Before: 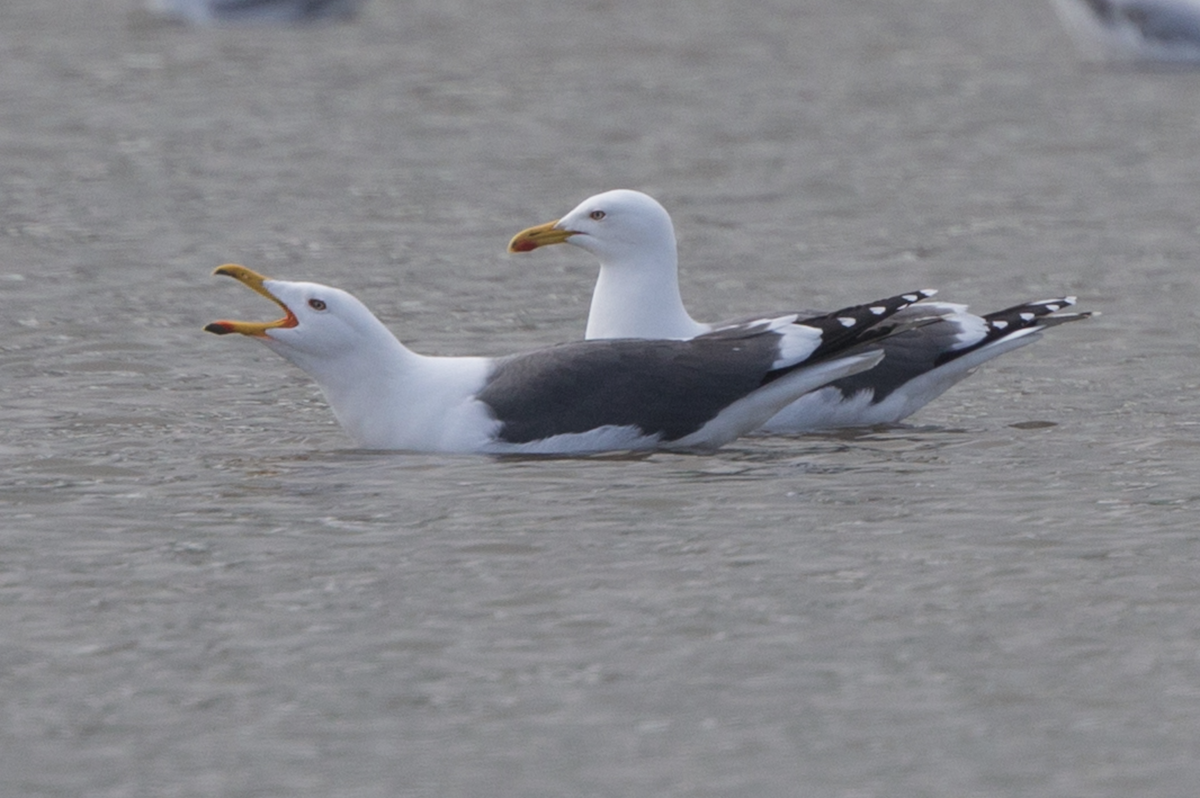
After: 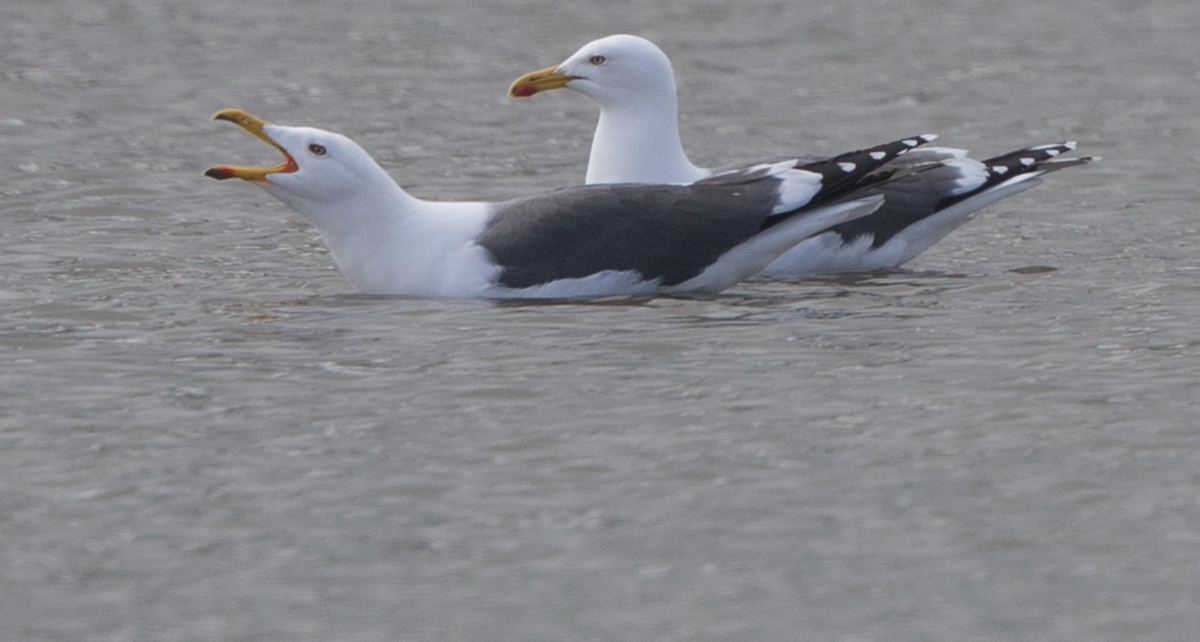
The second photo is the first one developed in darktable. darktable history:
crop and rotate: top 19.488%
